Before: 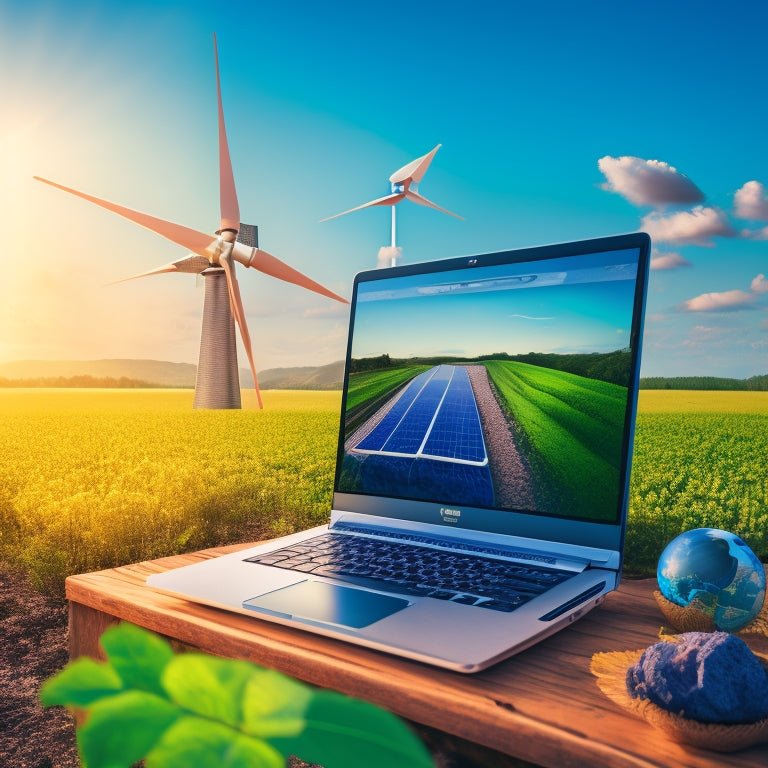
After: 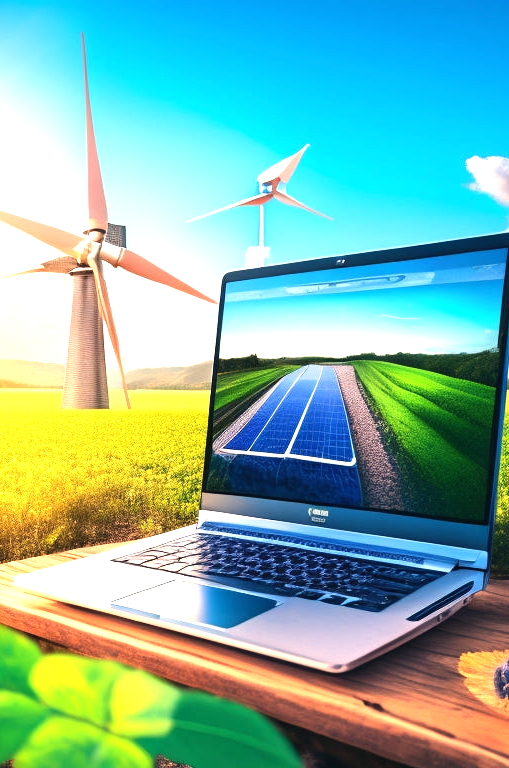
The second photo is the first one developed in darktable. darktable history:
tone equalizer: -8 EV -0.774 EV, -7 EV -0.682 EV, -6 EV -0.599 EV, -5 EV -0.402 EV, -3 EV 0.376 EV, -2 EV 0.6 EV, -1 EV 0.683 EV, +0 EV 0.776 EV, edges refinement/feathering 500, mask exposure compensation -1.57 EV, preserve details no
crop: left 17.222%, right 16.414%
exposure: black level correction 0, exposure 0.499 EV, compensate highlight preservation false
